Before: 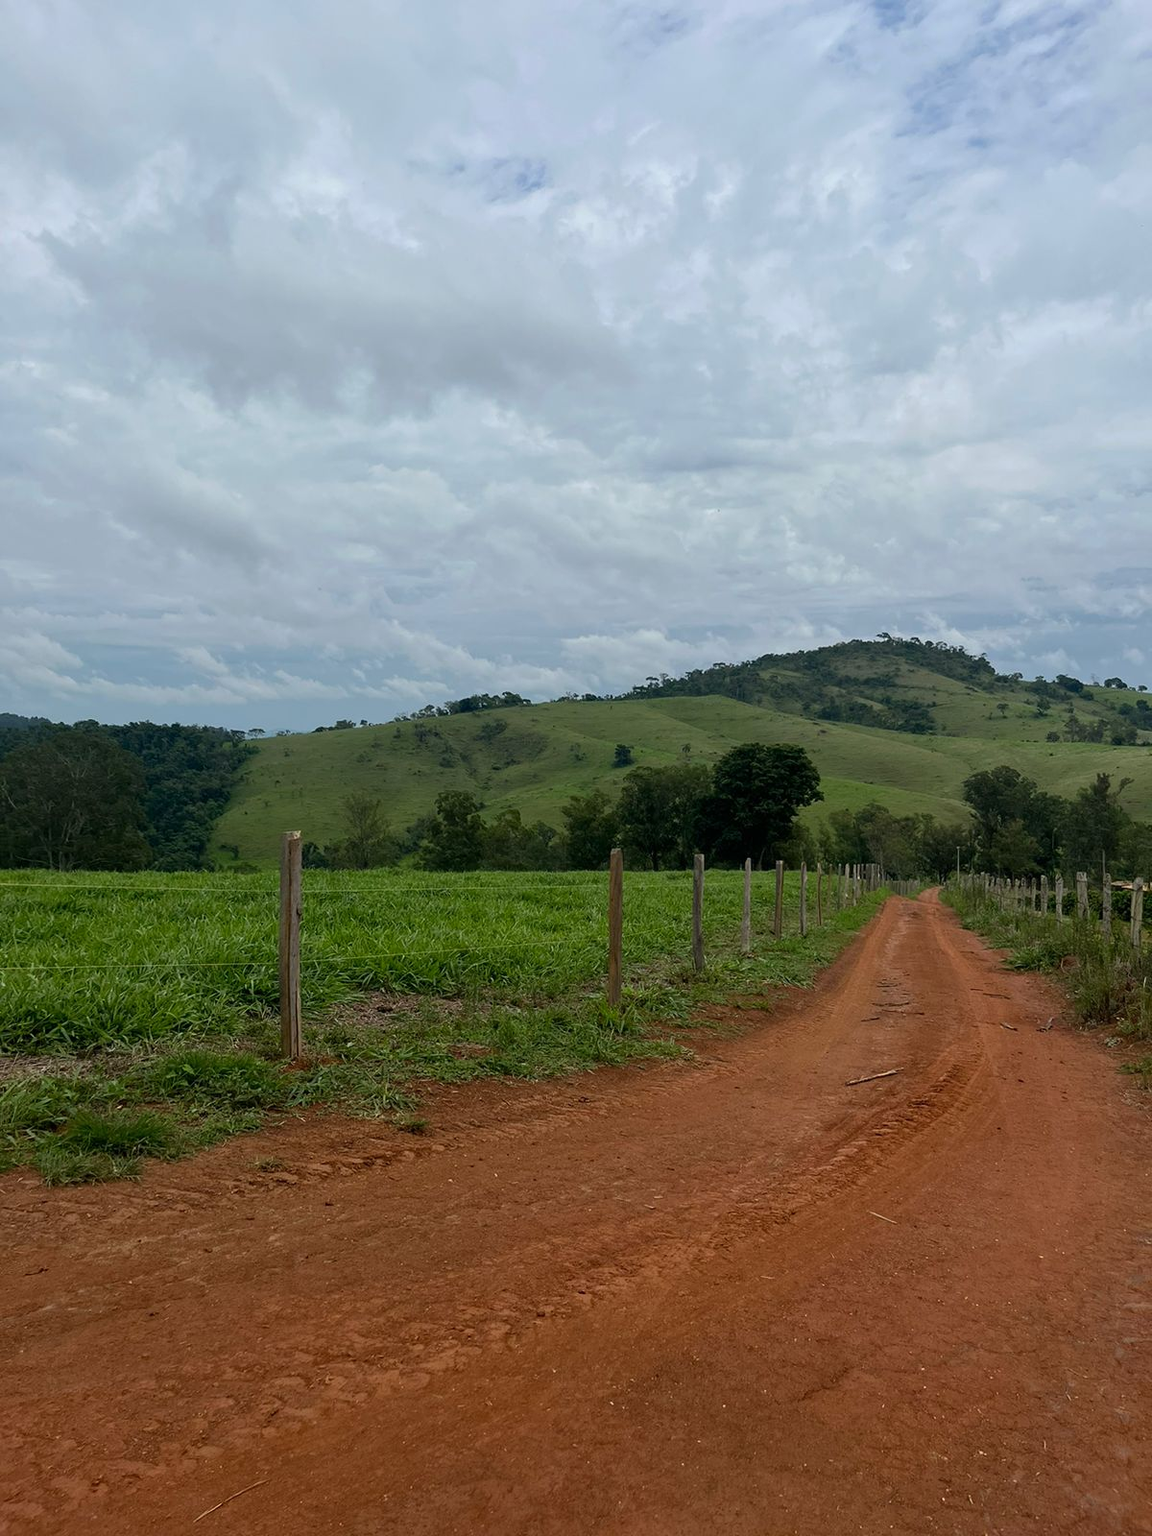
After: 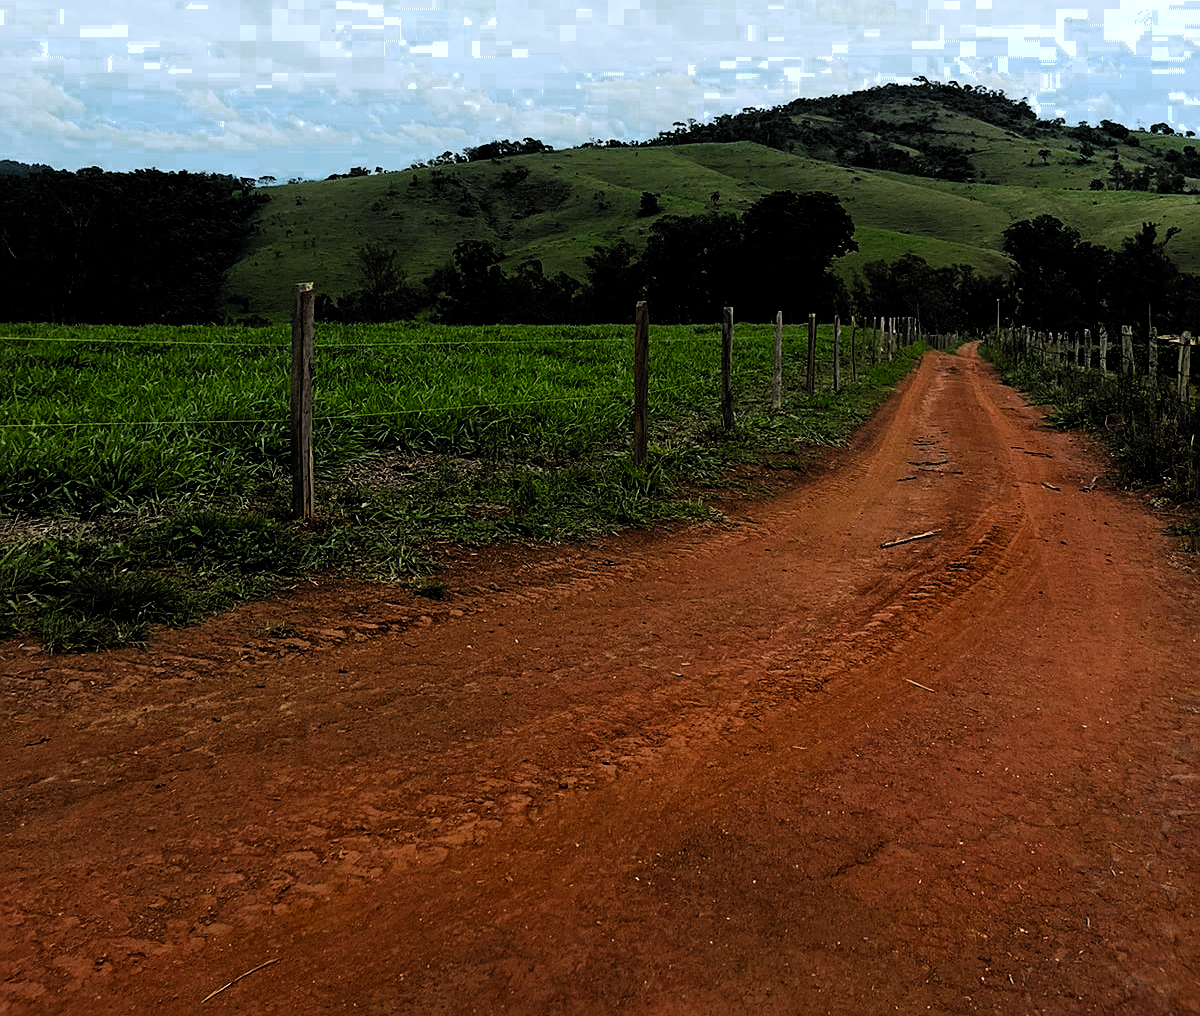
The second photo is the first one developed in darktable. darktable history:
filmic rgb: black relative exposure -5.05 EV, white relative exposure 3.95 EV, hardness 2.88, contrast 1.3, highlights saturation mix -29.36%, color science v6 (2022)
crop and rotate: top 36.452%
sharpen: on, module defaults
color zones: curves: ch0 [(0.203, 0.433) (0.607, 0.517) (0.697, 0.696) (0.705, 0.897)]
tone curve: curves: ch0 [(0, 0) (0.153, 0.06) (1, 1)], preserve colors none
tone equalizer: -8 EV -0.713 EV, -7 EV -0.734 EV, -6 EV -0.628 EV, -5 EV -0.378 EV, -3 EV 0.366 EV, -2 EV 0.6 EV, -1 EV 0.691 EV, +0 EV 0.749 EV, mask exposure compensation -0.516 EV
